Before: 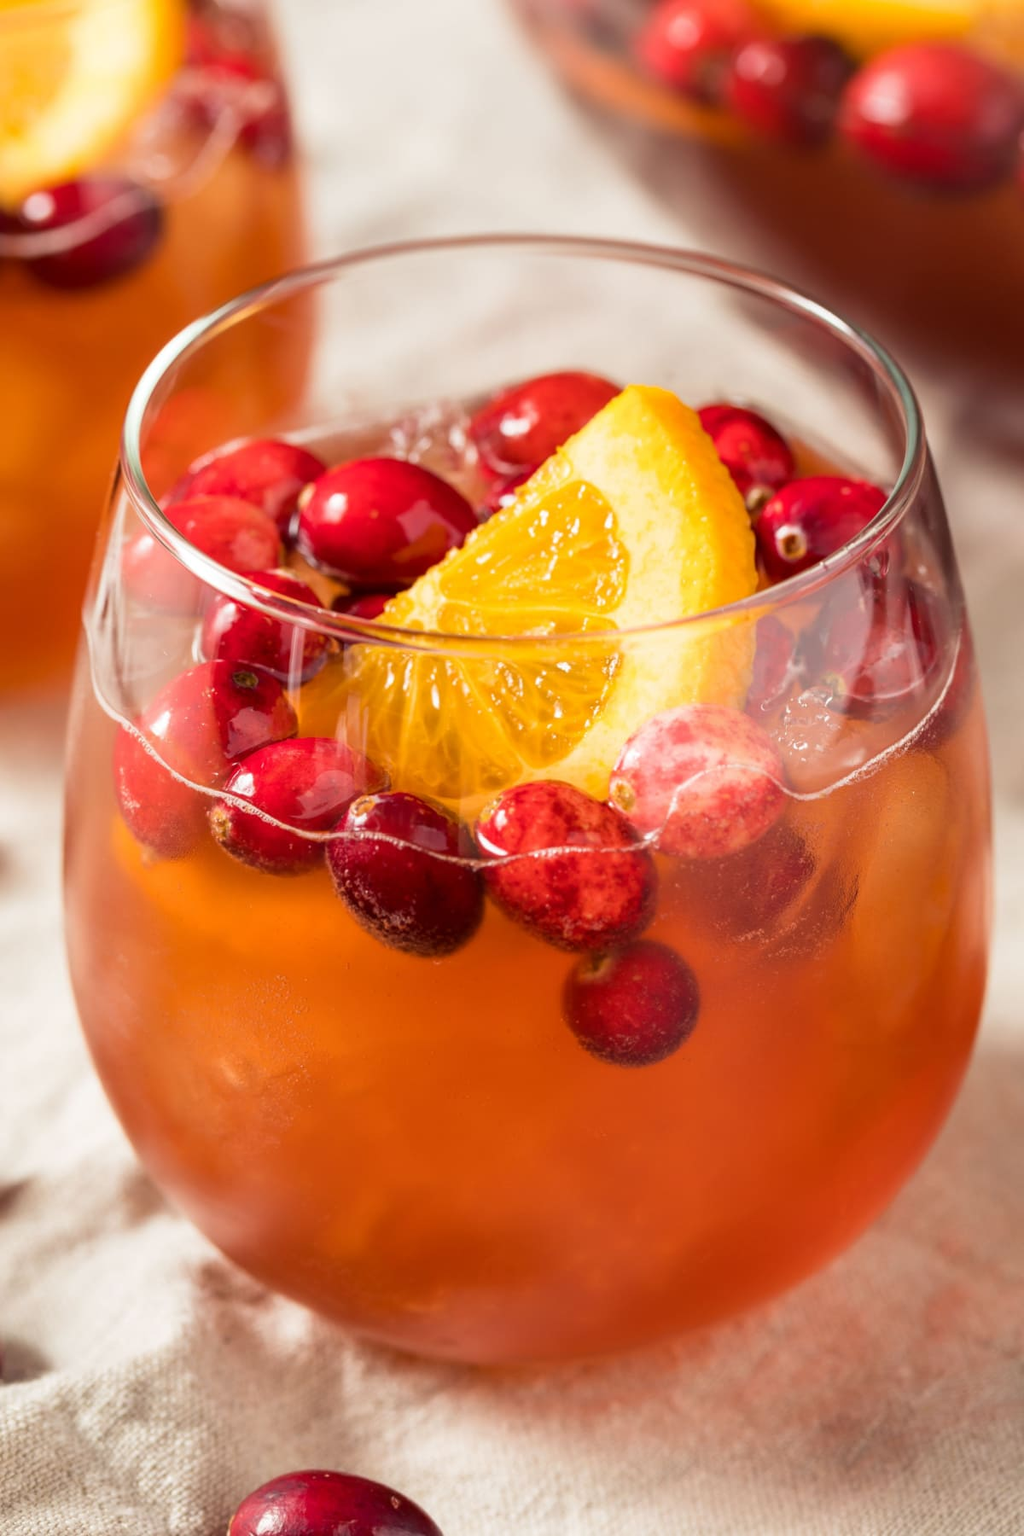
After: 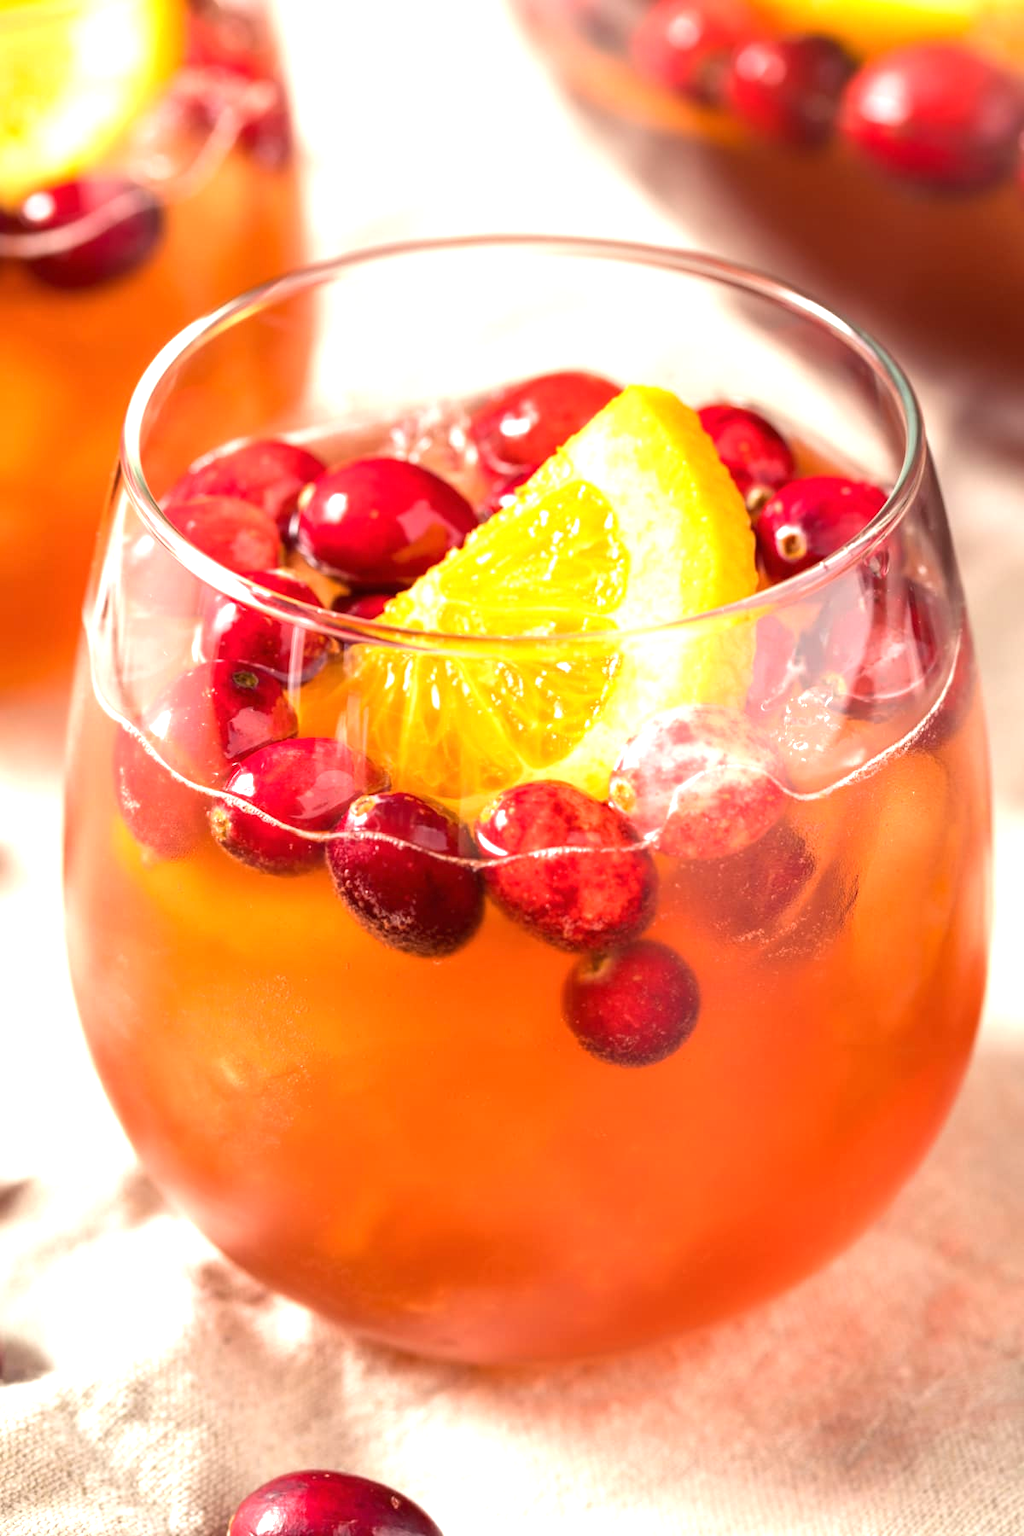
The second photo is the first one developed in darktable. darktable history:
exposure: black level correction 0, exposure 0.895 EV, compensate exposure bias true, compensate highlight preservation false
